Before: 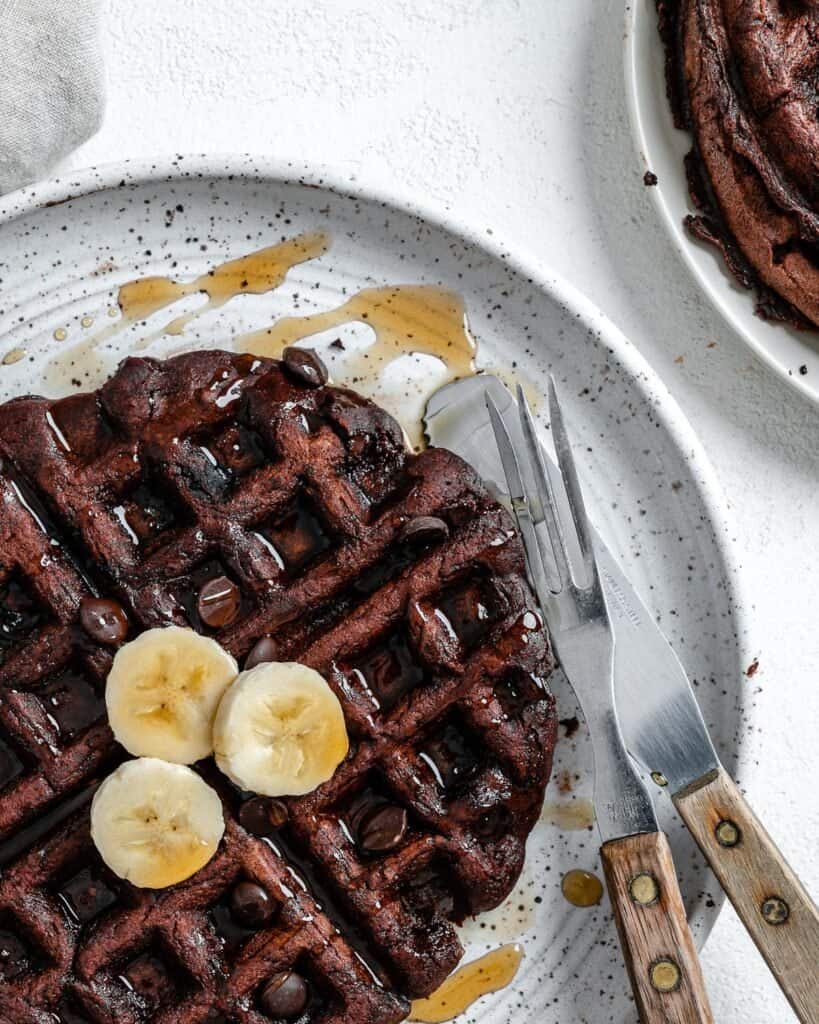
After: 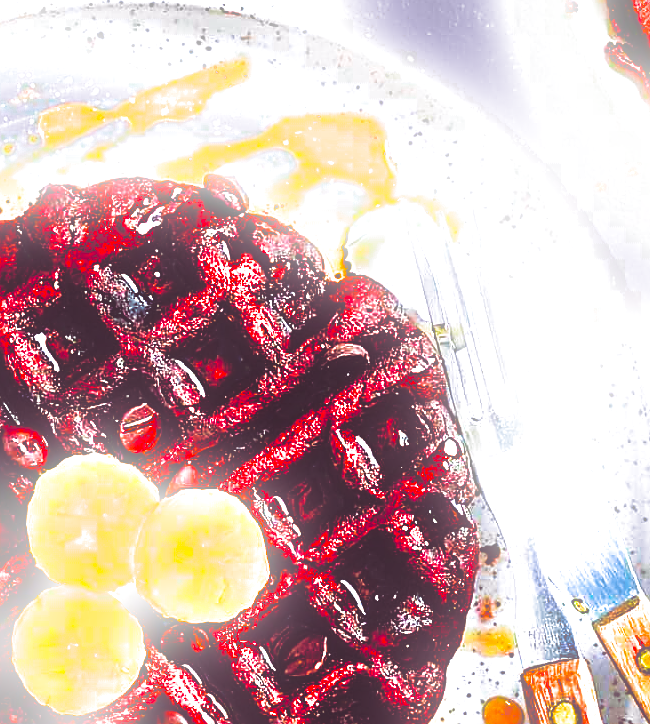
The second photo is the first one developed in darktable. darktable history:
crop: left 9.712%, top 16.928%, right 10.845%, bottom 12.332%
split-toning: shadows › hue 316.8°, shadows › saturation 0.47, highlights › hue 201.6°, highlights › saturation 0, balance -41.97, compress 28.01%
exposure: black level correction 0, exposure 1.675 EV, compensate exposure bias true, compensate highlight preservation false
sharpen: radius 1.4, amount 1.25, threshold 0.7
base curve: curves: ch0 [(0, 0.02) (0.083, 0.036) (1, 1)], preserve colors none
rgb curve: curves: ch0 [(0, 0) (0.093, 0.159) (0.241, 0.265) (0.414, 0.42) (1, 1)], compensate middle gray true, preserve colors basic power
bloom: size 9%, threshold 100%, strength 7%
color correction: highlights a* 1.59, highlights b* -1.7, saturation 2.48
